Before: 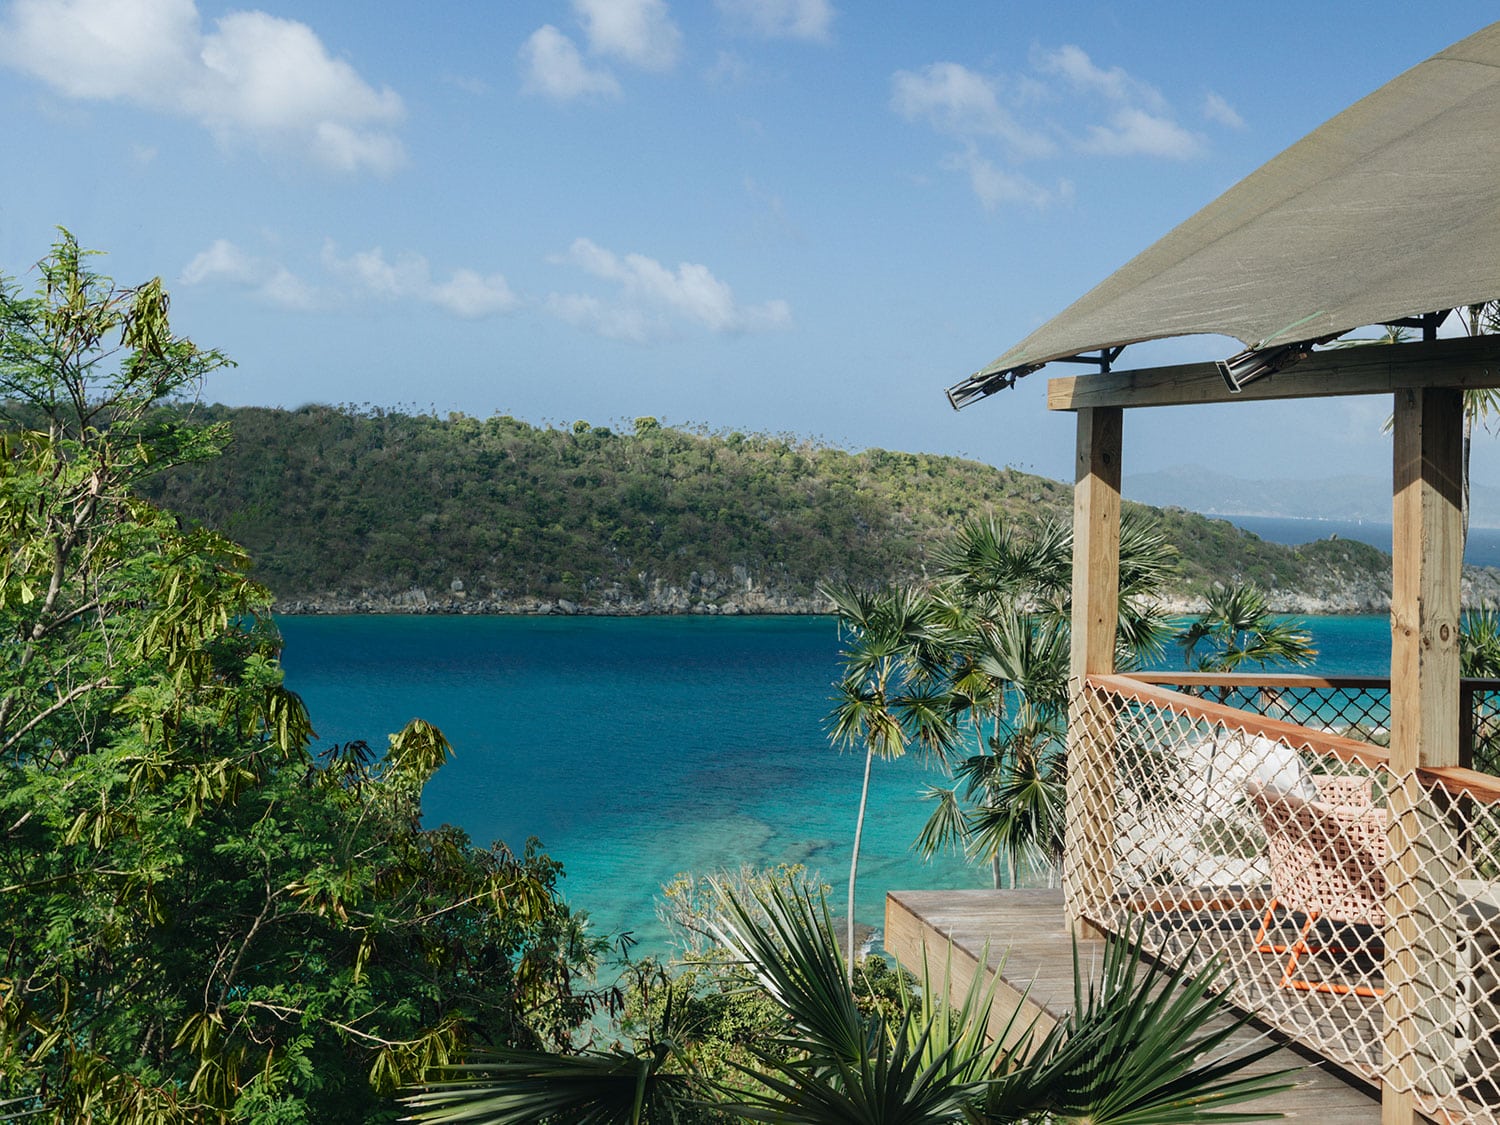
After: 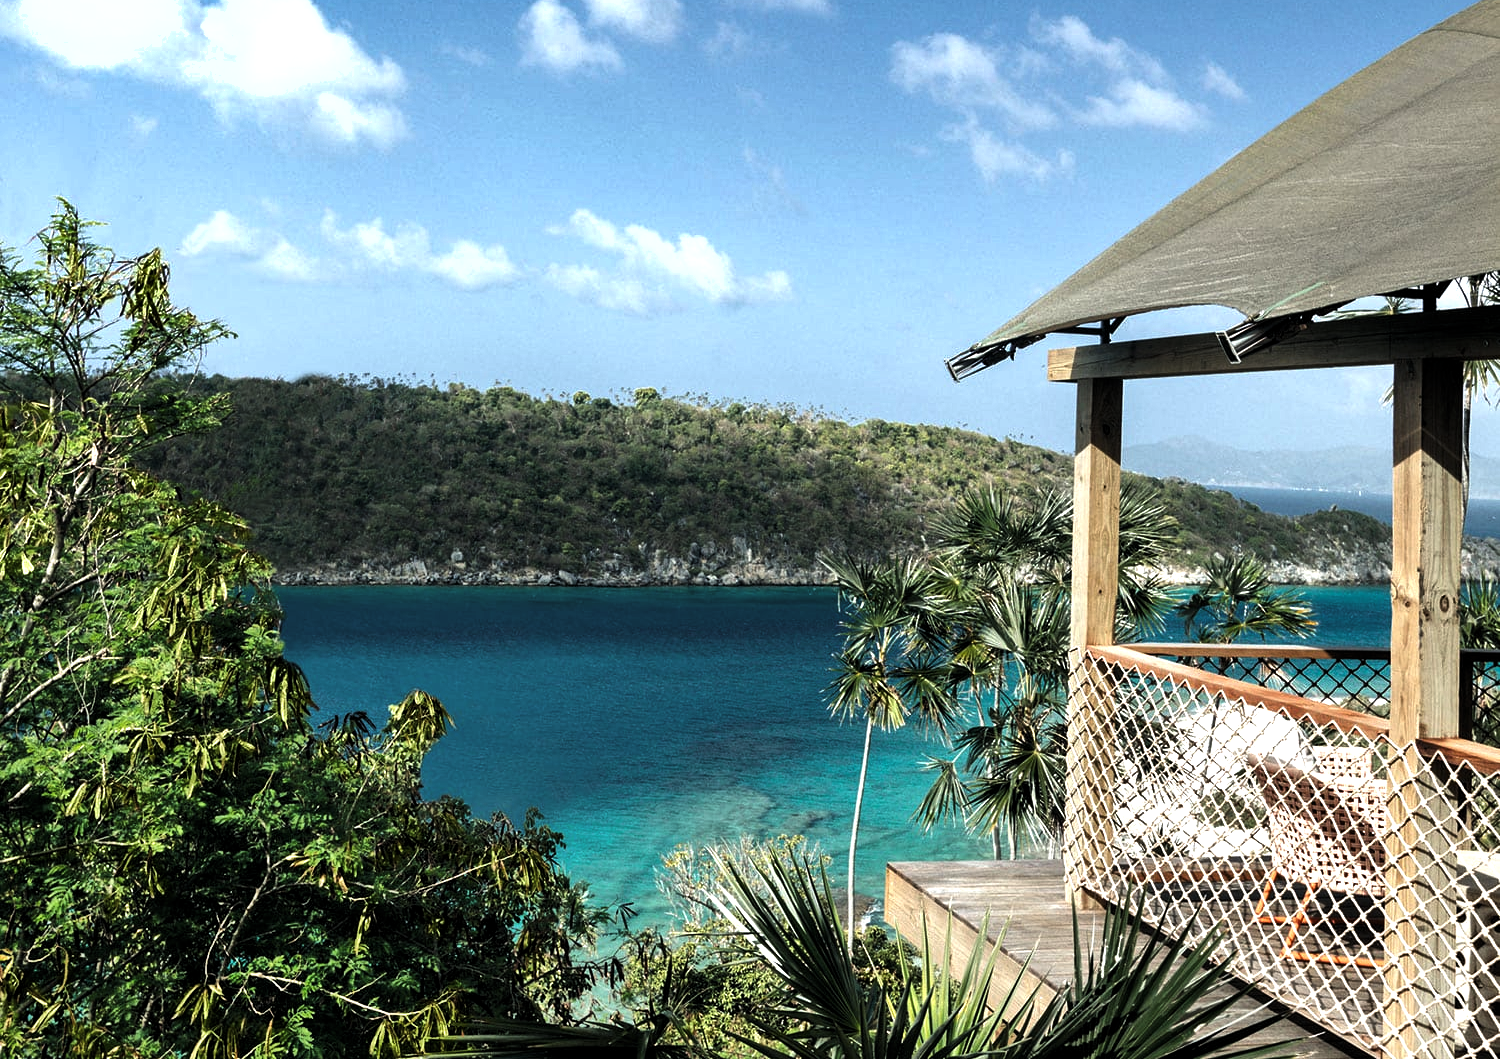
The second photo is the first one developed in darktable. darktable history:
crop and rotate: top 2.633%, bottom 3.209%
shadows and highlights: soften with gaussian
levels: levels [0.044, 0.475, 0.791]
